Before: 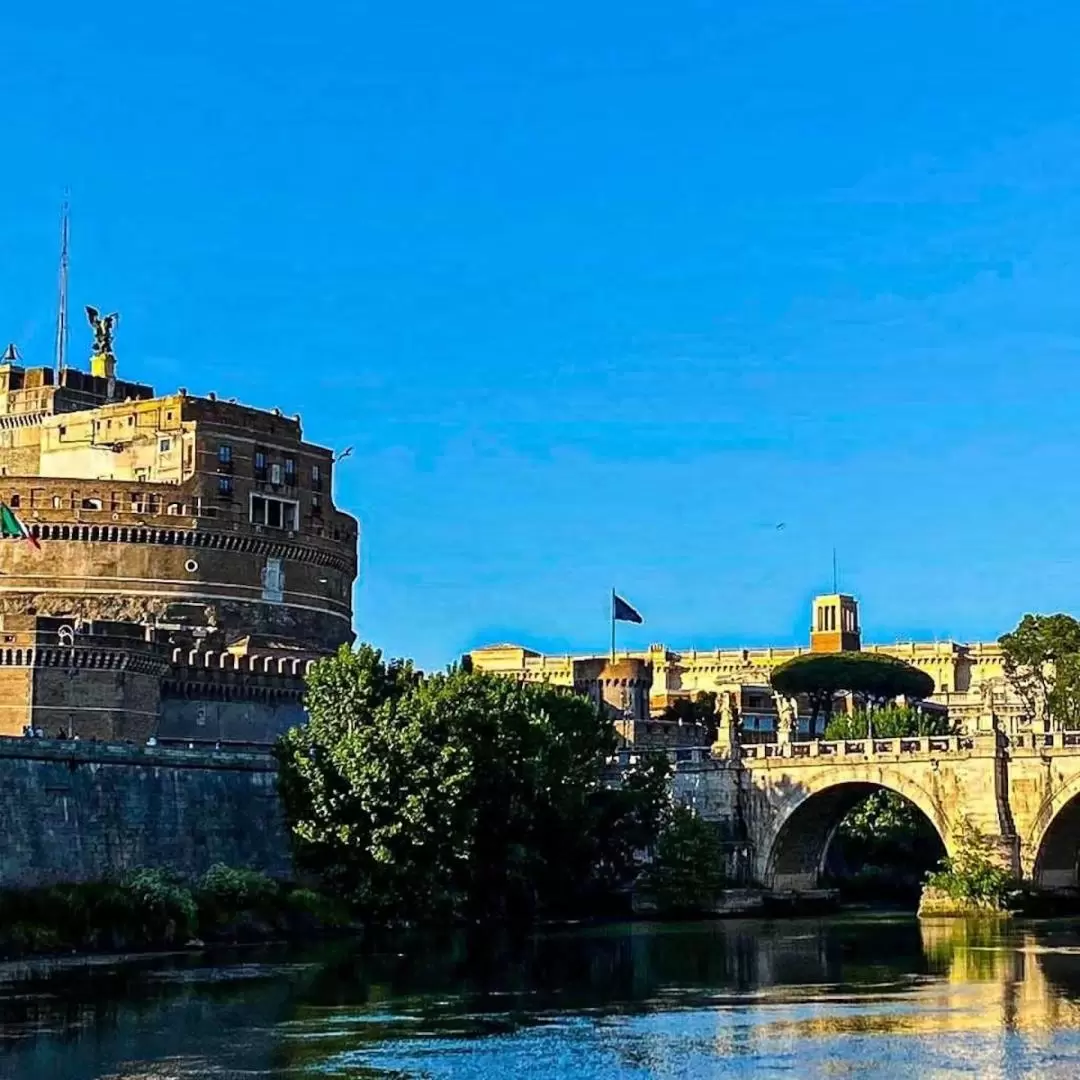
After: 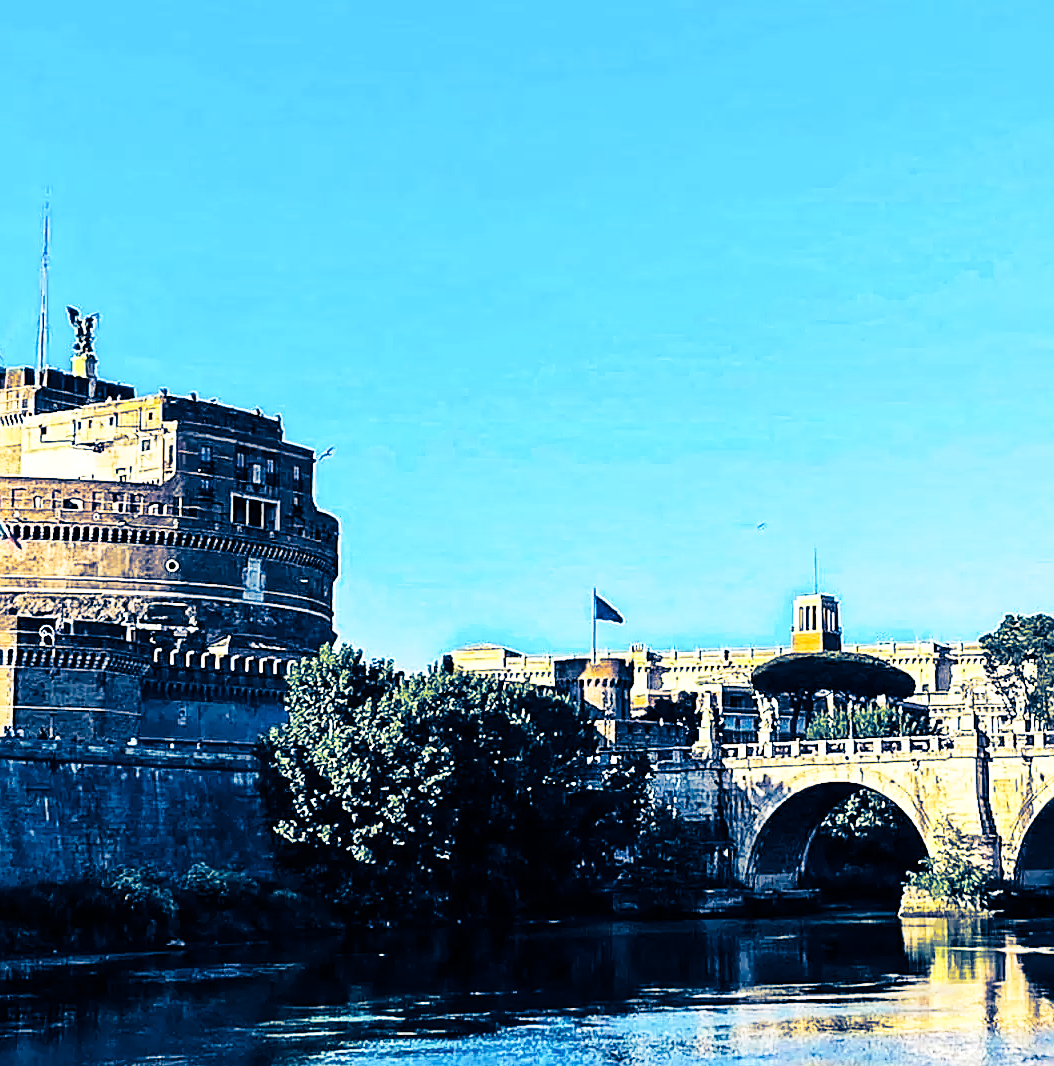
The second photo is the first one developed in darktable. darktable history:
split-toning: shadows › hue 226.8°, shadows › saturation 1, highlights › saturation 0, balance -61.41
sharpen: on, module defaults
crop and rotate: left 1.774%, right 0.633%, bottom 1.28%
exposure: exposure 0.4 EV, compensate highlight preservation false
base curve: curves: ch0 [(0, 0) (0.028, 0.03) (0.121, 0.232) (0.46, 0.748) (0.859, 0.968) (1, 1)], preserve colors none
